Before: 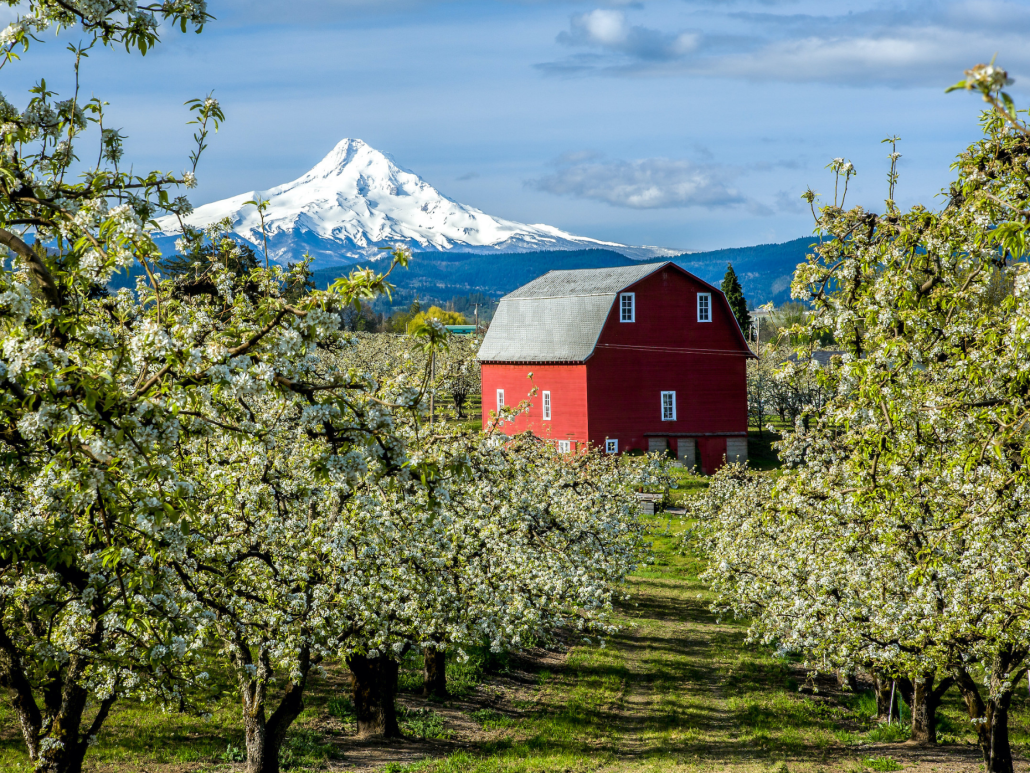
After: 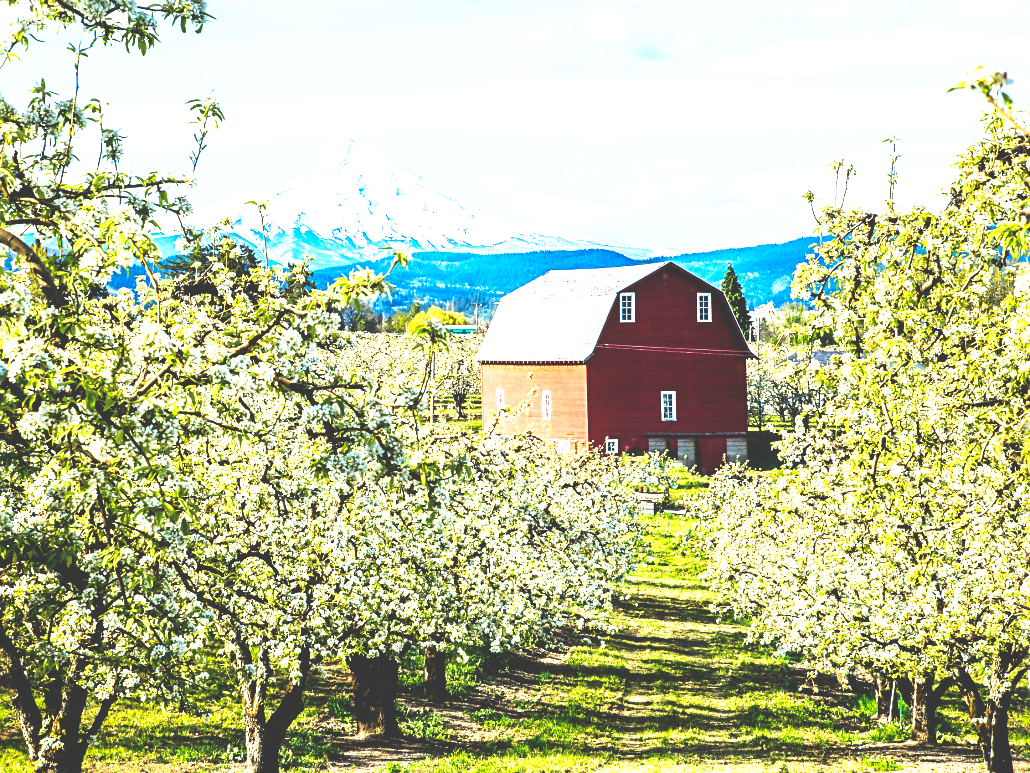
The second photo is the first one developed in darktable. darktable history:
exposure: black level correction 0, exposure 1.54 EV, compensate highlight preservation false
base curve: curves: ch0 [(0, 0.036) (0.007, 0.037) (0.604, 0.887) (1, 1)], preserve colors none
sharpen: radius 2.505, amount 0.336
